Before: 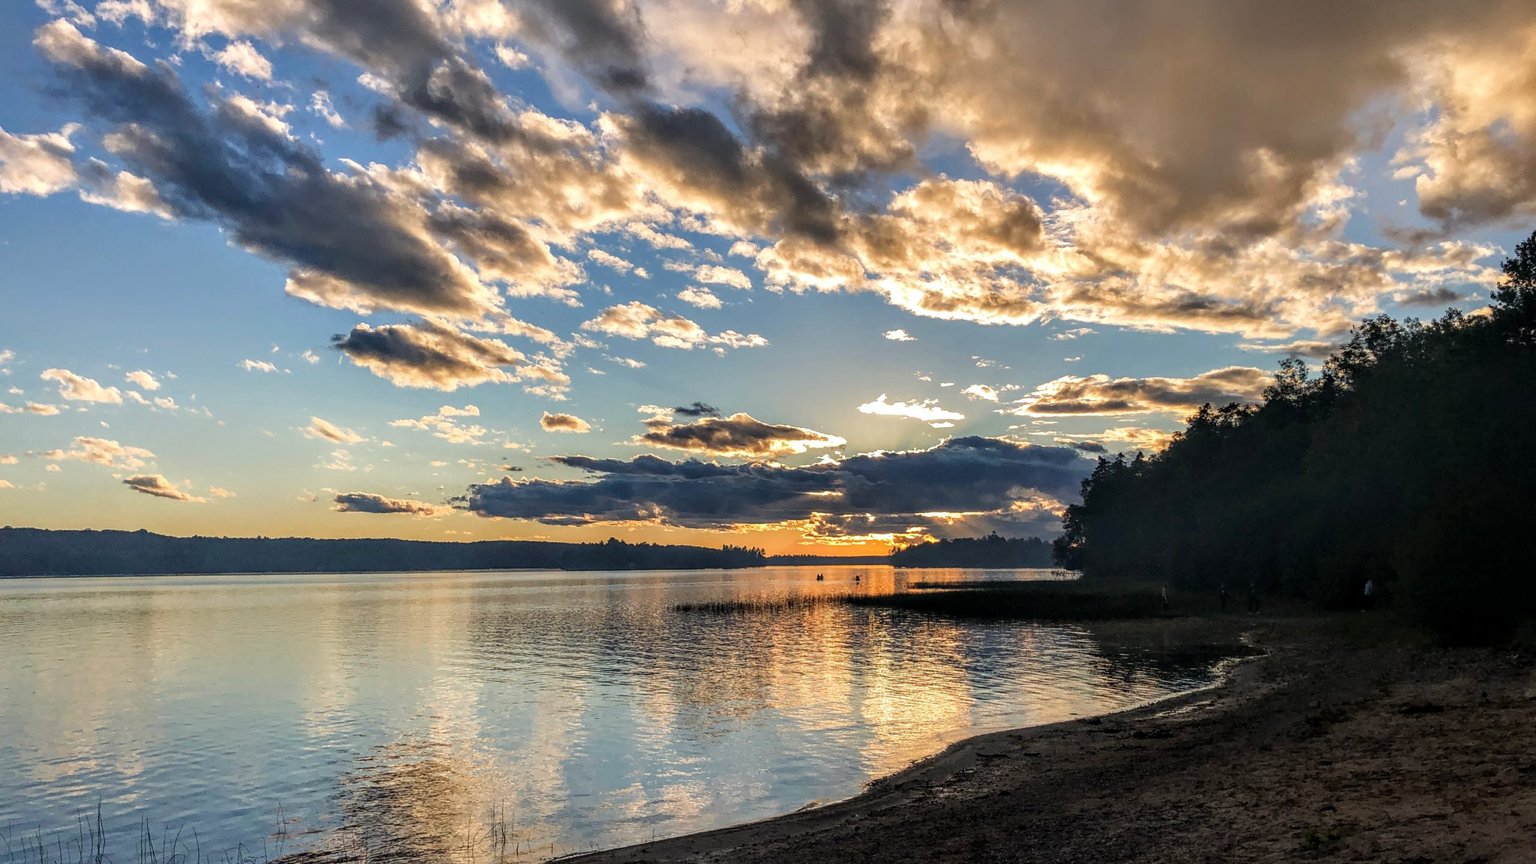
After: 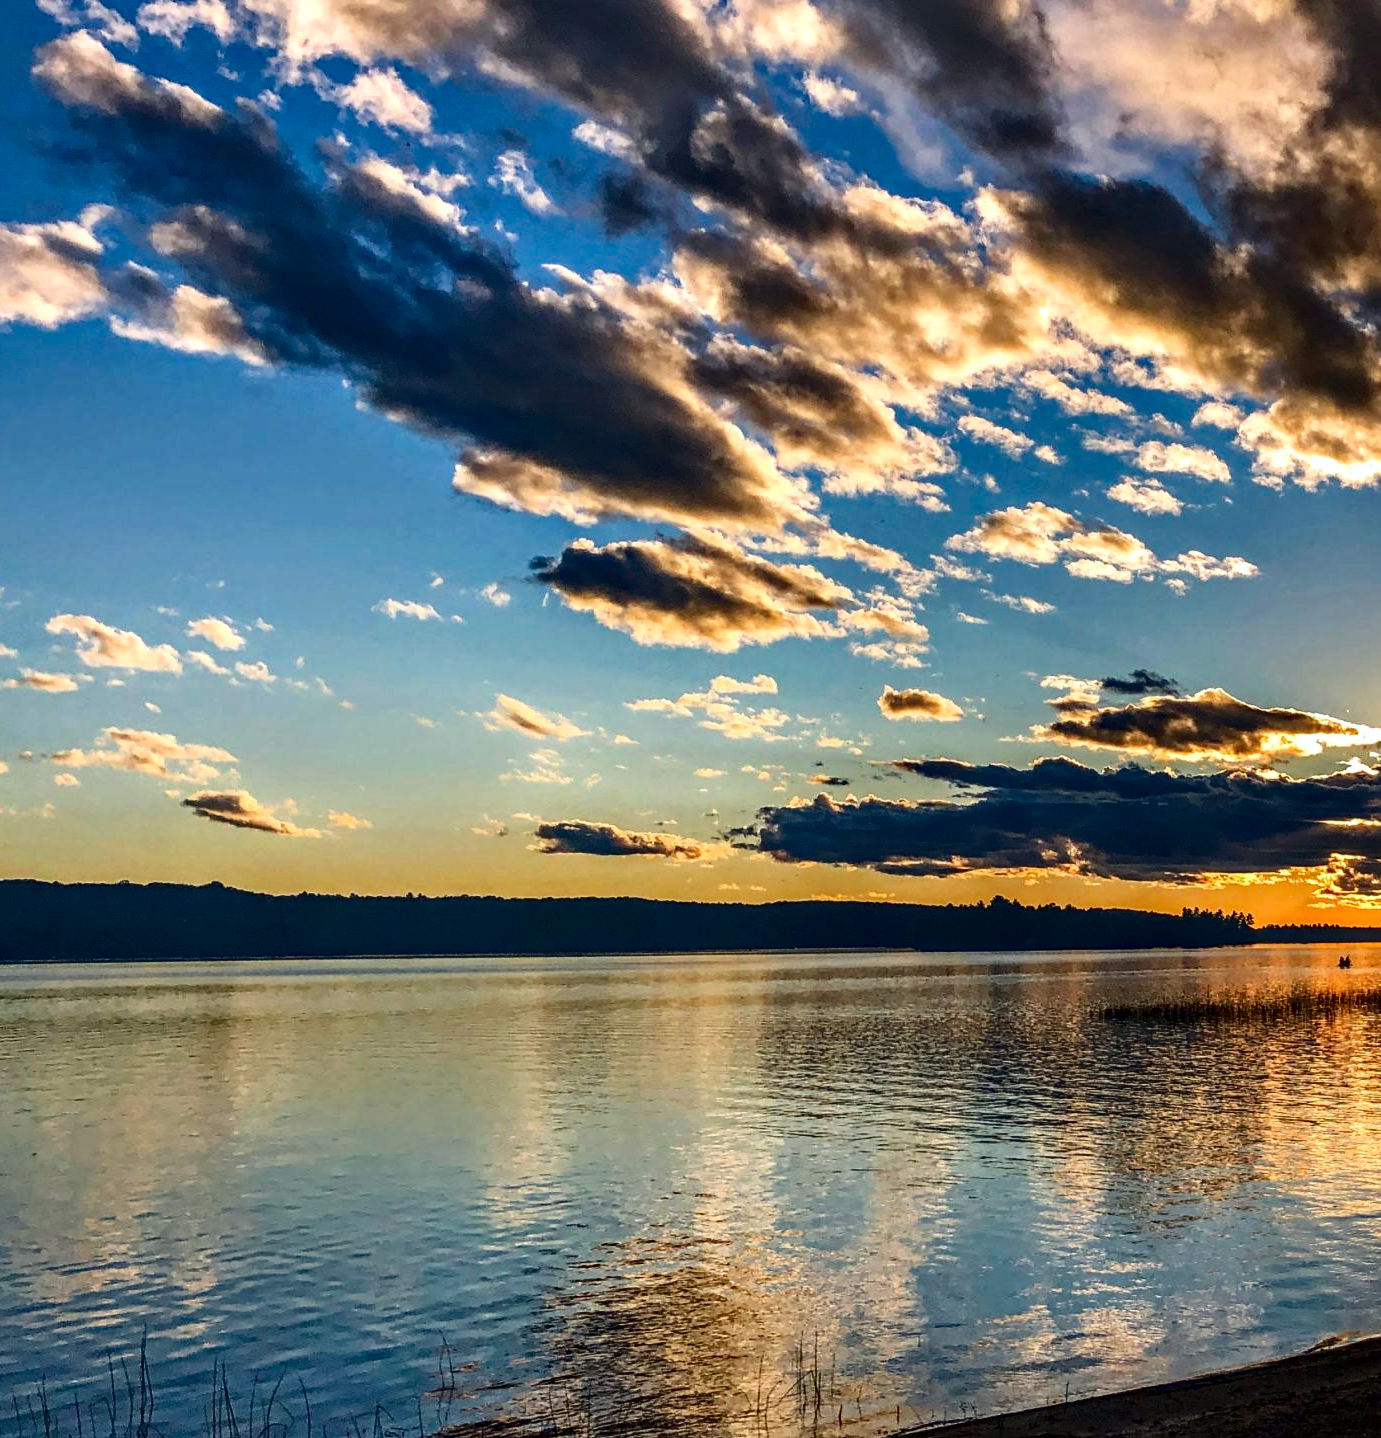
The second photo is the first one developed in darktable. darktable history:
contrast brightness saturation: contrast 0.218, brightness -0.182, saturation 0.244
crop: left 0.873%, right 45.149%, bottom 0.085%
haze removal: strength 0.301, distance 0.255, compatibility mode true, adaptive false
